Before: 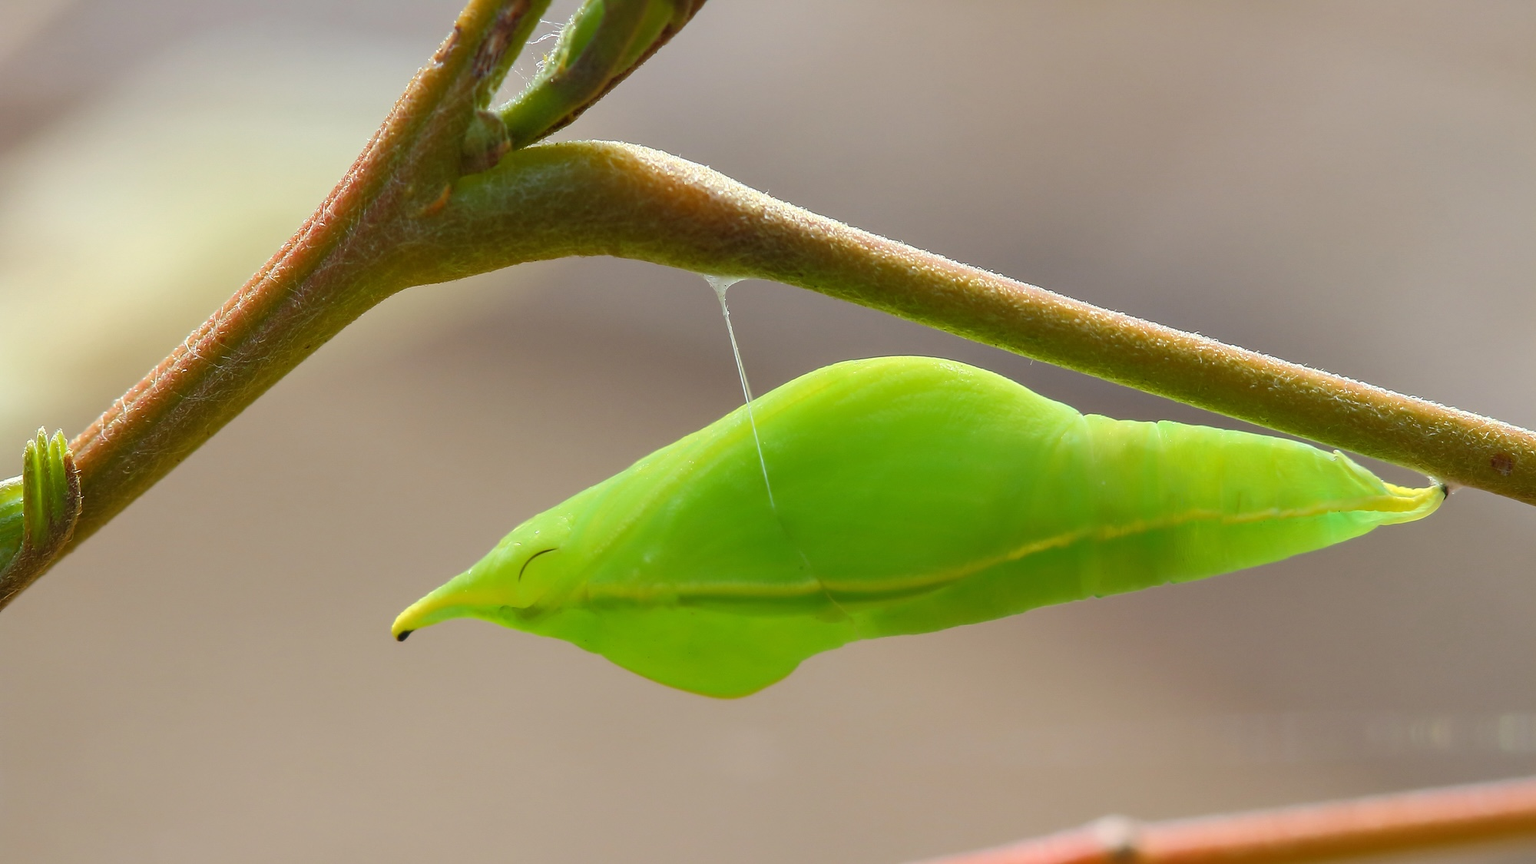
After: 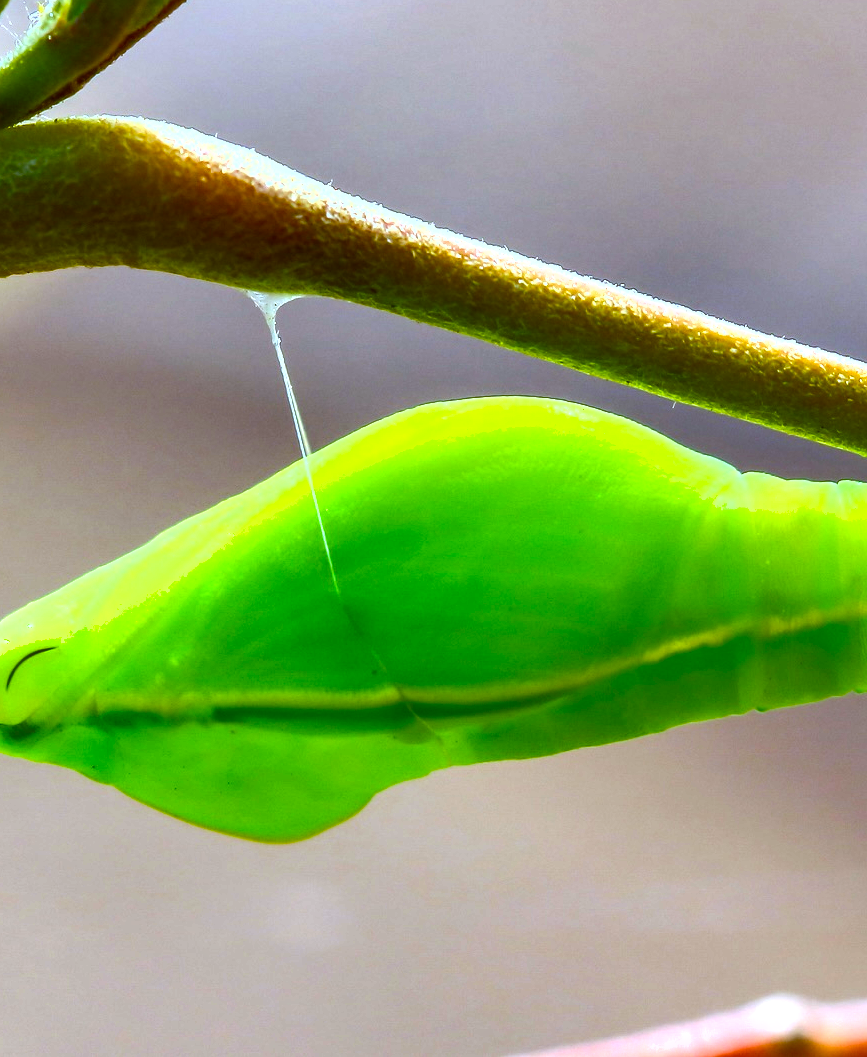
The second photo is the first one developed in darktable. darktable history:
shadows and highlights: low approximation 0.01, soften with gaussian
white balance: red 0.926, green 1.003, blue 1.133
contrast brightness saturation: contrast 0.13, brightness -0.24, saturation 0.14
local contrast: on, module defaults
crop: left 33.452%, top 6.025%, right 23.155%
exposure: black level correction 0, exposure 0.9 EV, compensate highlight preservation false
color balance rgb: perceptual saturation grading › global saturation 20%, perceptual saturation grading › highlights -25%, perceptual saturation grading › shadows 25%, global vibrance 50%
